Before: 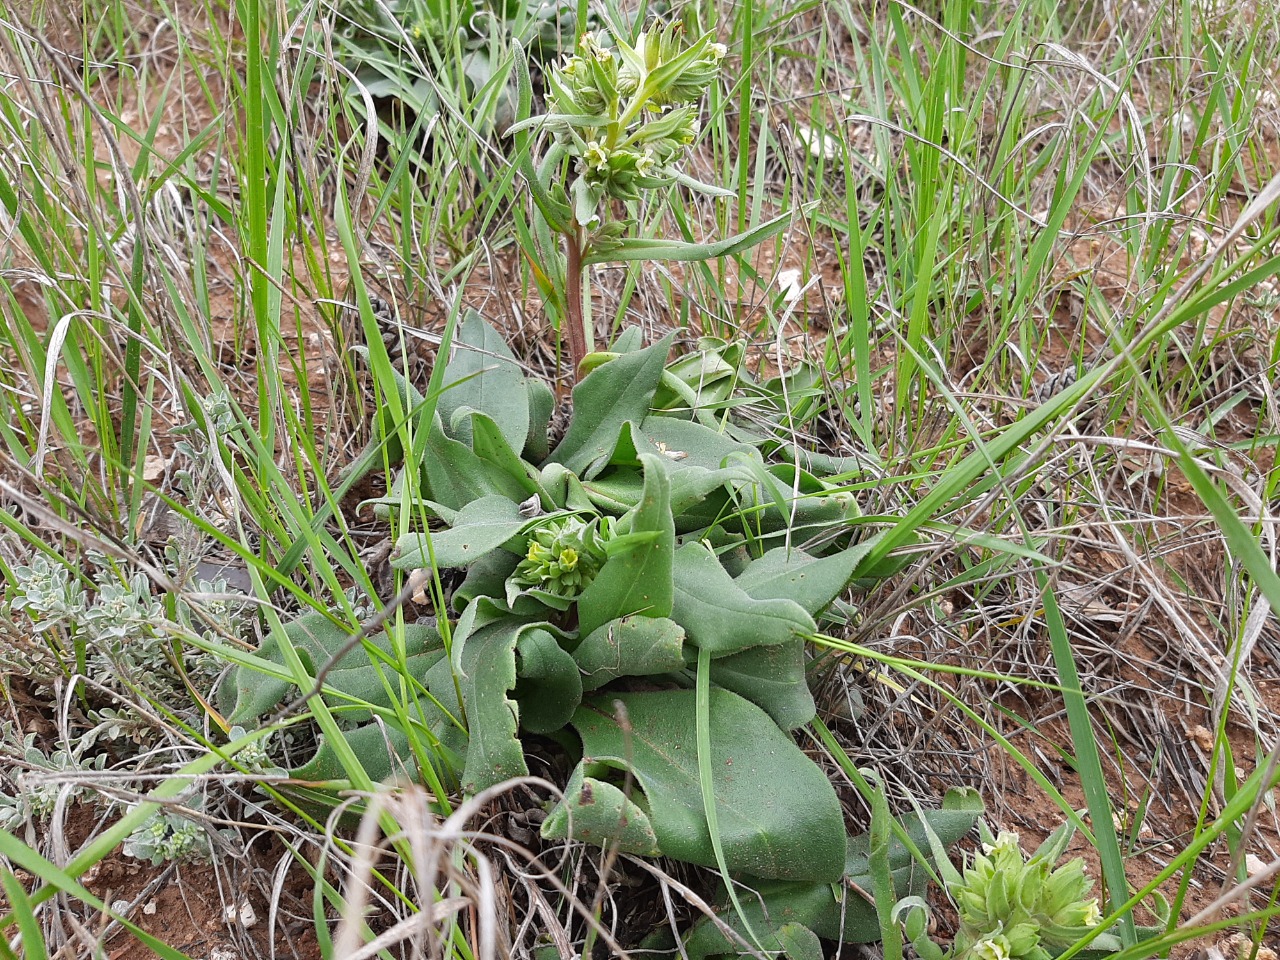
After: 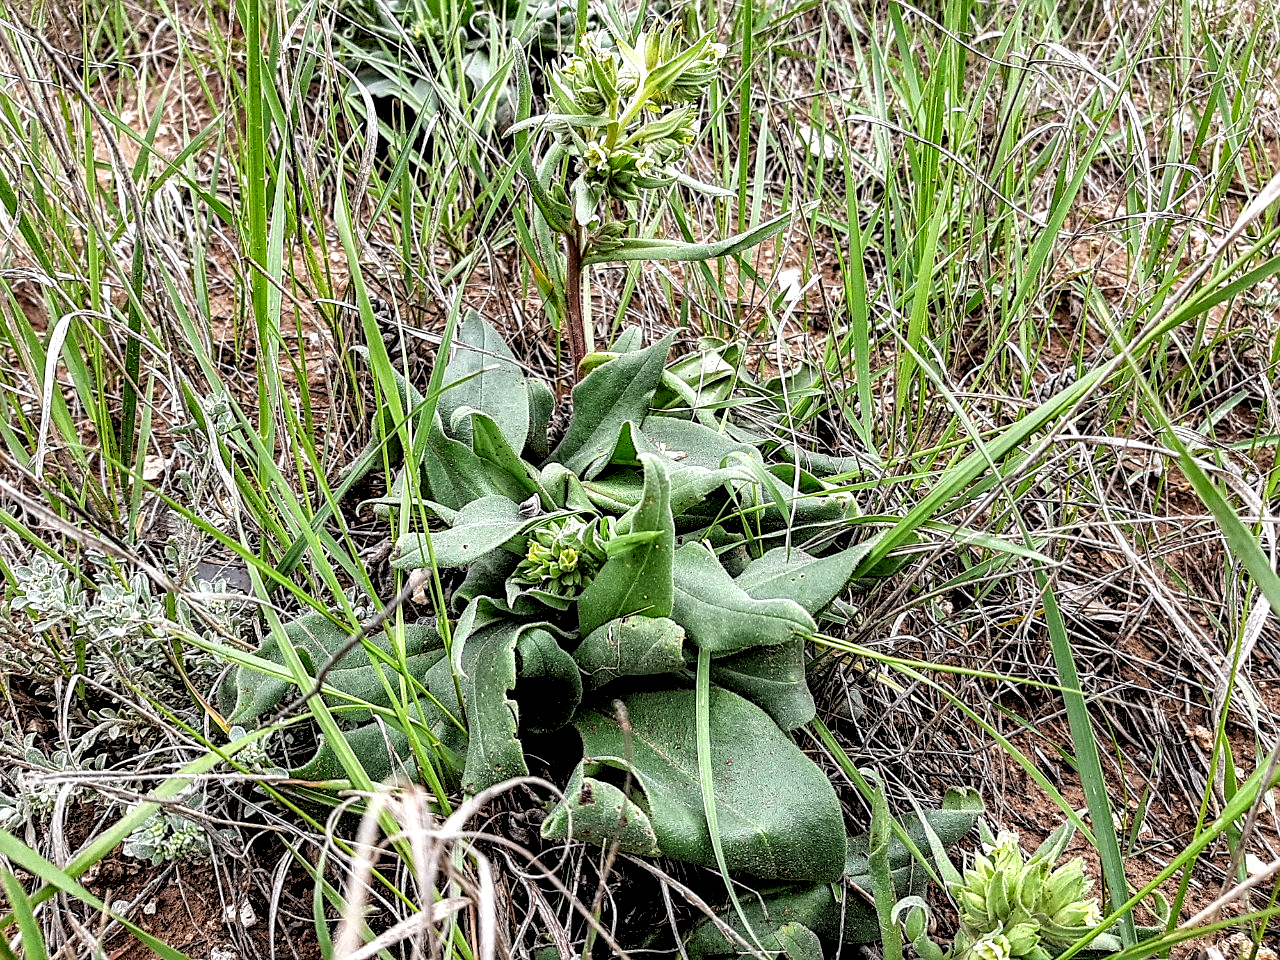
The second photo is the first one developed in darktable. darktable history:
sharpen: on, module defaults
local contrast: detail 203%
rgb levels: levels [[0.029, 0.461, 0.922], [0, 0.5, 1], [0, 0.5, 1]]
